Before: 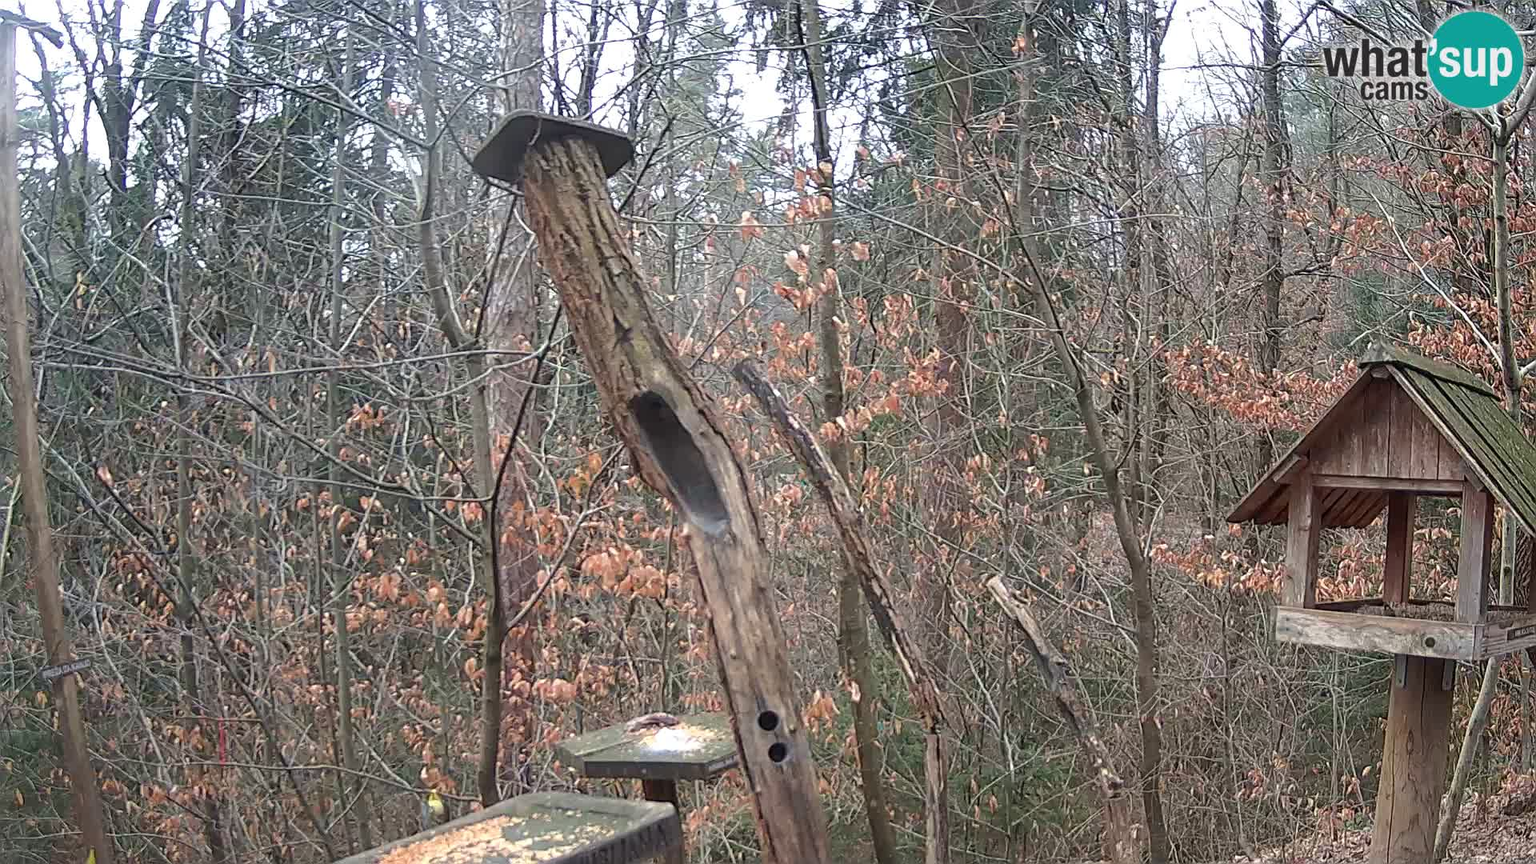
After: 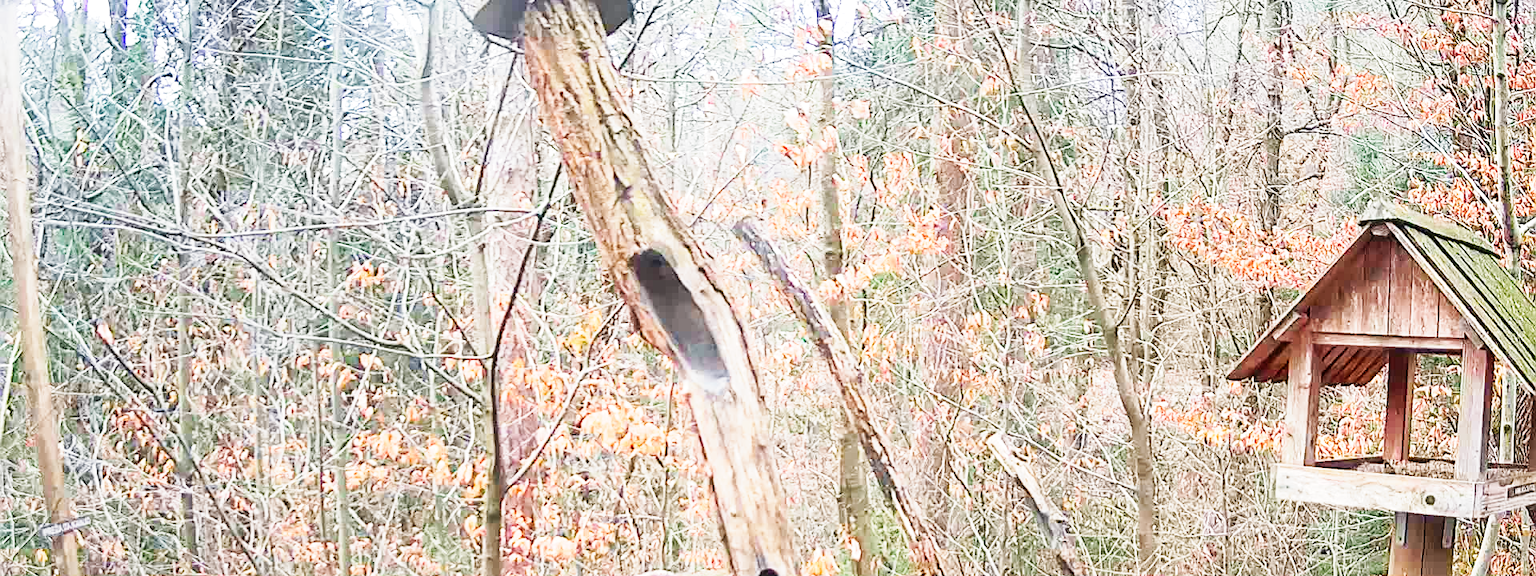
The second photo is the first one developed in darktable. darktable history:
exposure: black level correction 0, exposure 0.397 EV, compensate highlight preservation false
crop: top 16.516%, bottom 16.788%
color balance rgb: shadows lift › chroma 0.826%, shadows lift › hue 111.49°, perceptual saturation grading › global saturation 31.15%
tone curve: curves: ch0 [(0, 0) (0.003, 0.004) (0.011, 0.016) (0.025, 0.035) (0.044, 0.062) (0.069, 0.097) (0.1, 0.143) (0.136, 0.205) (0.177, 0.276) (0.224, 0.36) (0.277, 0.461) (0.335, 0.584) (0.399, 0.686) (0.468, 0.783) (0.543, 0.868) (0.623, 0.927) (0.709, 0.96) (0.801, 0.974) (0.898, 0.986) (1, 1)], preserve colors none
